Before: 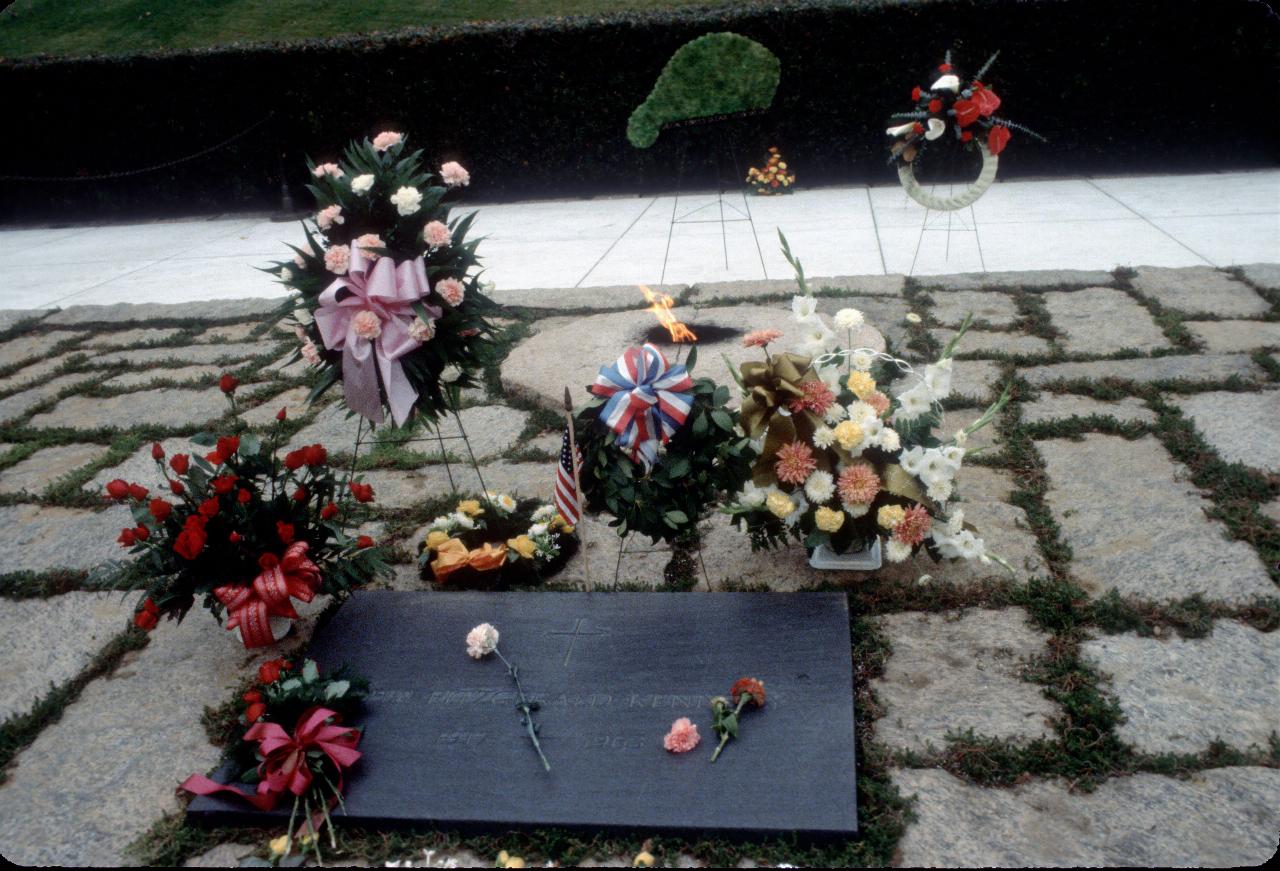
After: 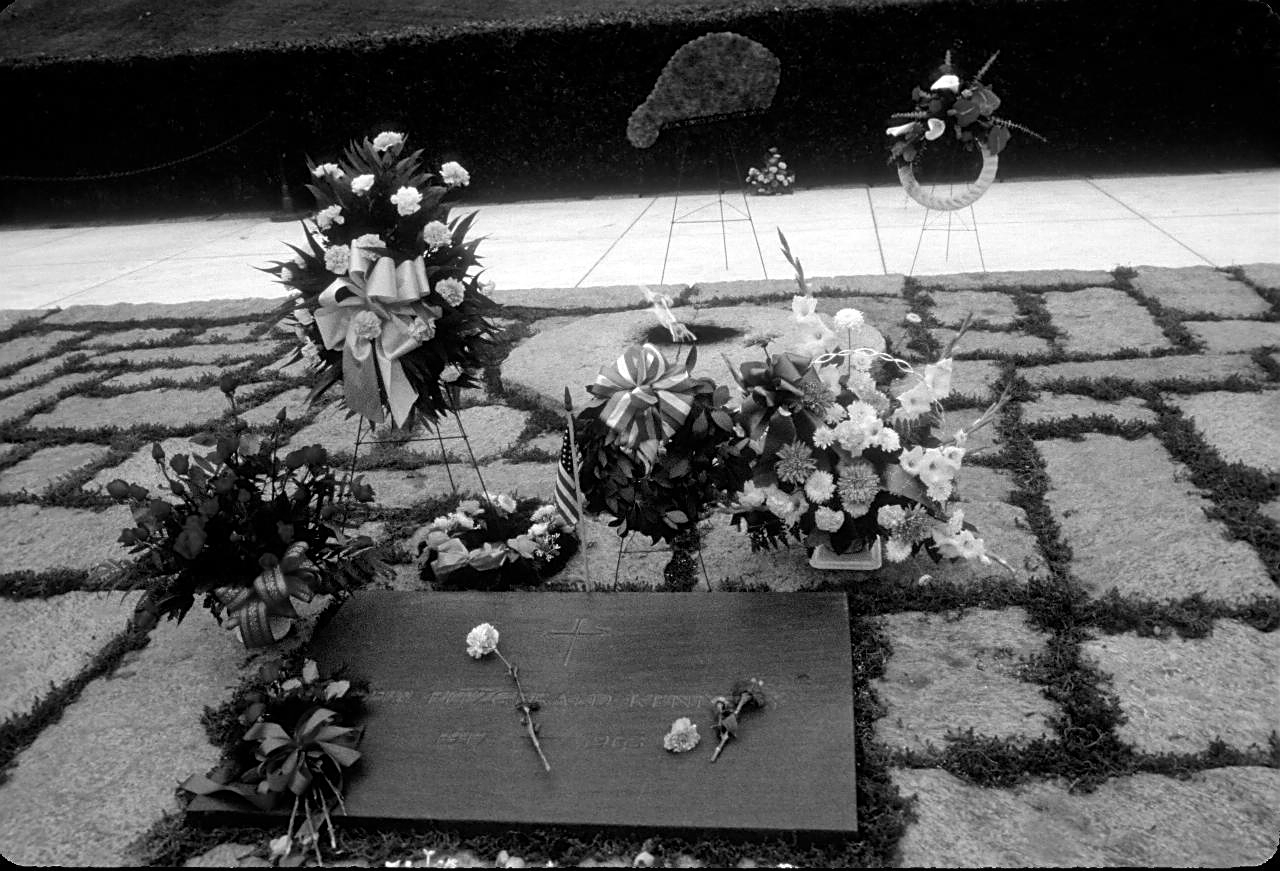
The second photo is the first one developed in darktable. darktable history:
sharpen: on, module defaults
color calibration: output gray [0.22, 0.42, 0.37, 0], illuminant custom, x 0.389, y 0.387, temperature 3833.29 K, gamut compression 1.74
